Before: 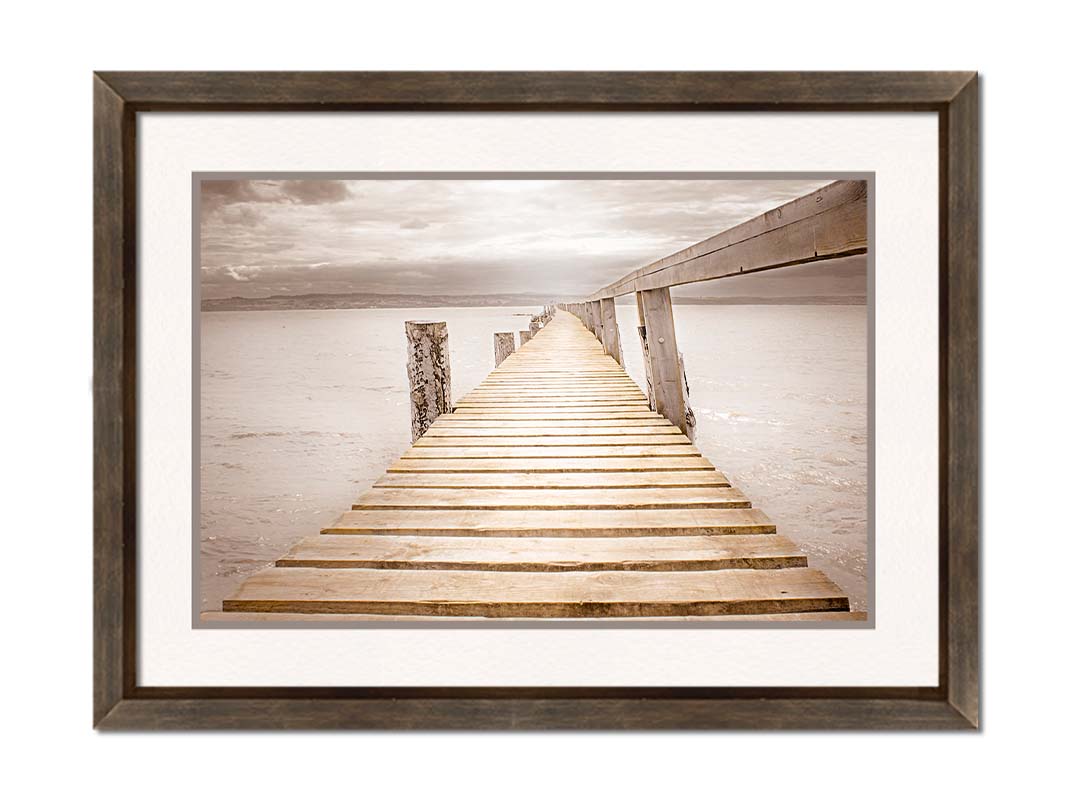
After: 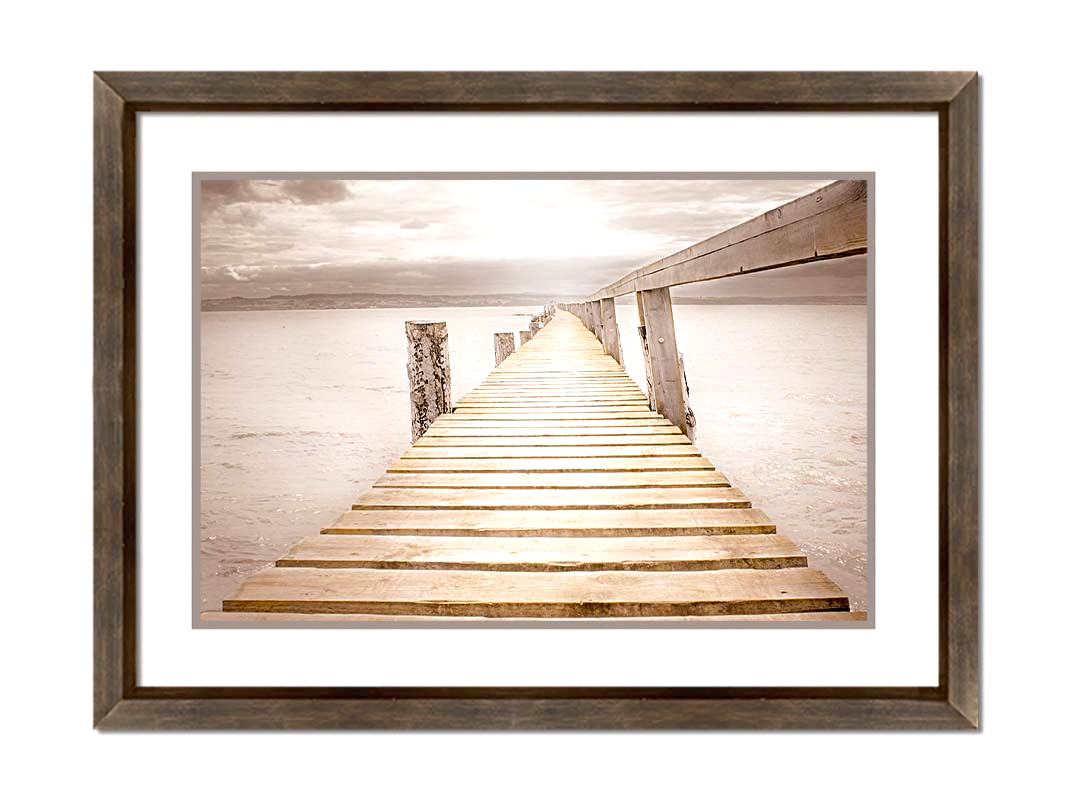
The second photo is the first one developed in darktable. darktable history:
exposure: black level correction 0.005, exposure 0.286 EV, compensate highlight preservation false
vignetting: fall-off start 91.61%, brightness 0.033, saturation 0.002
